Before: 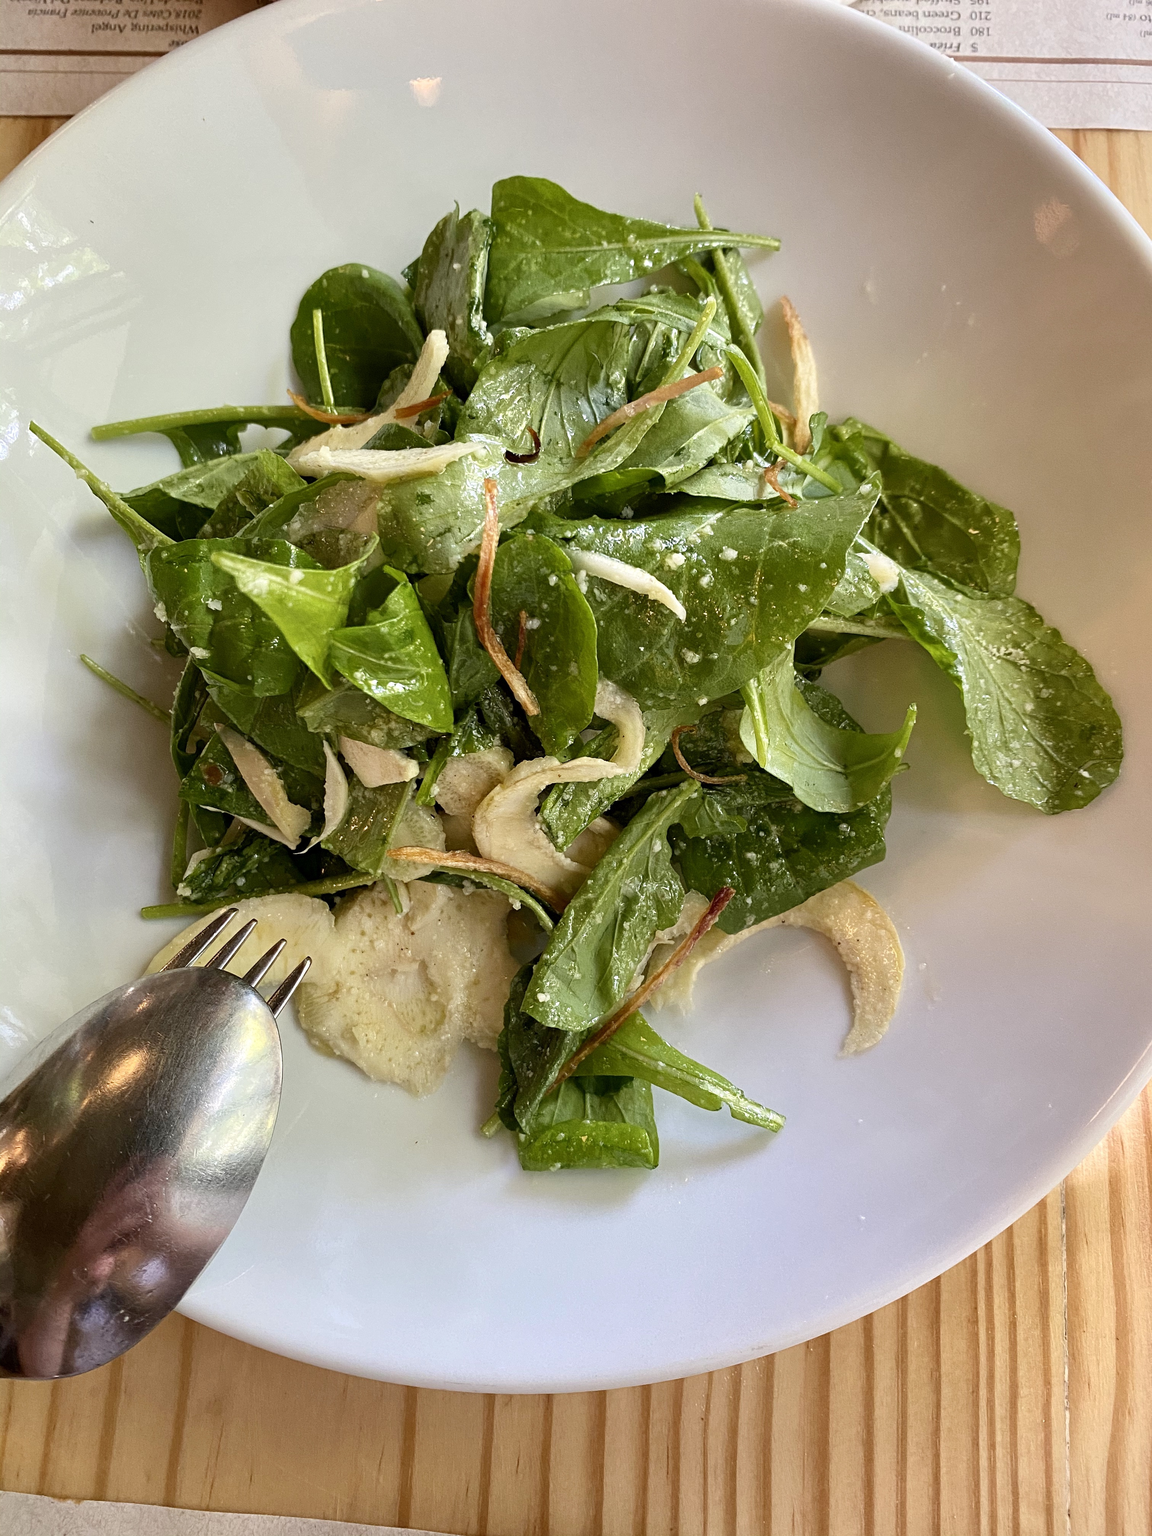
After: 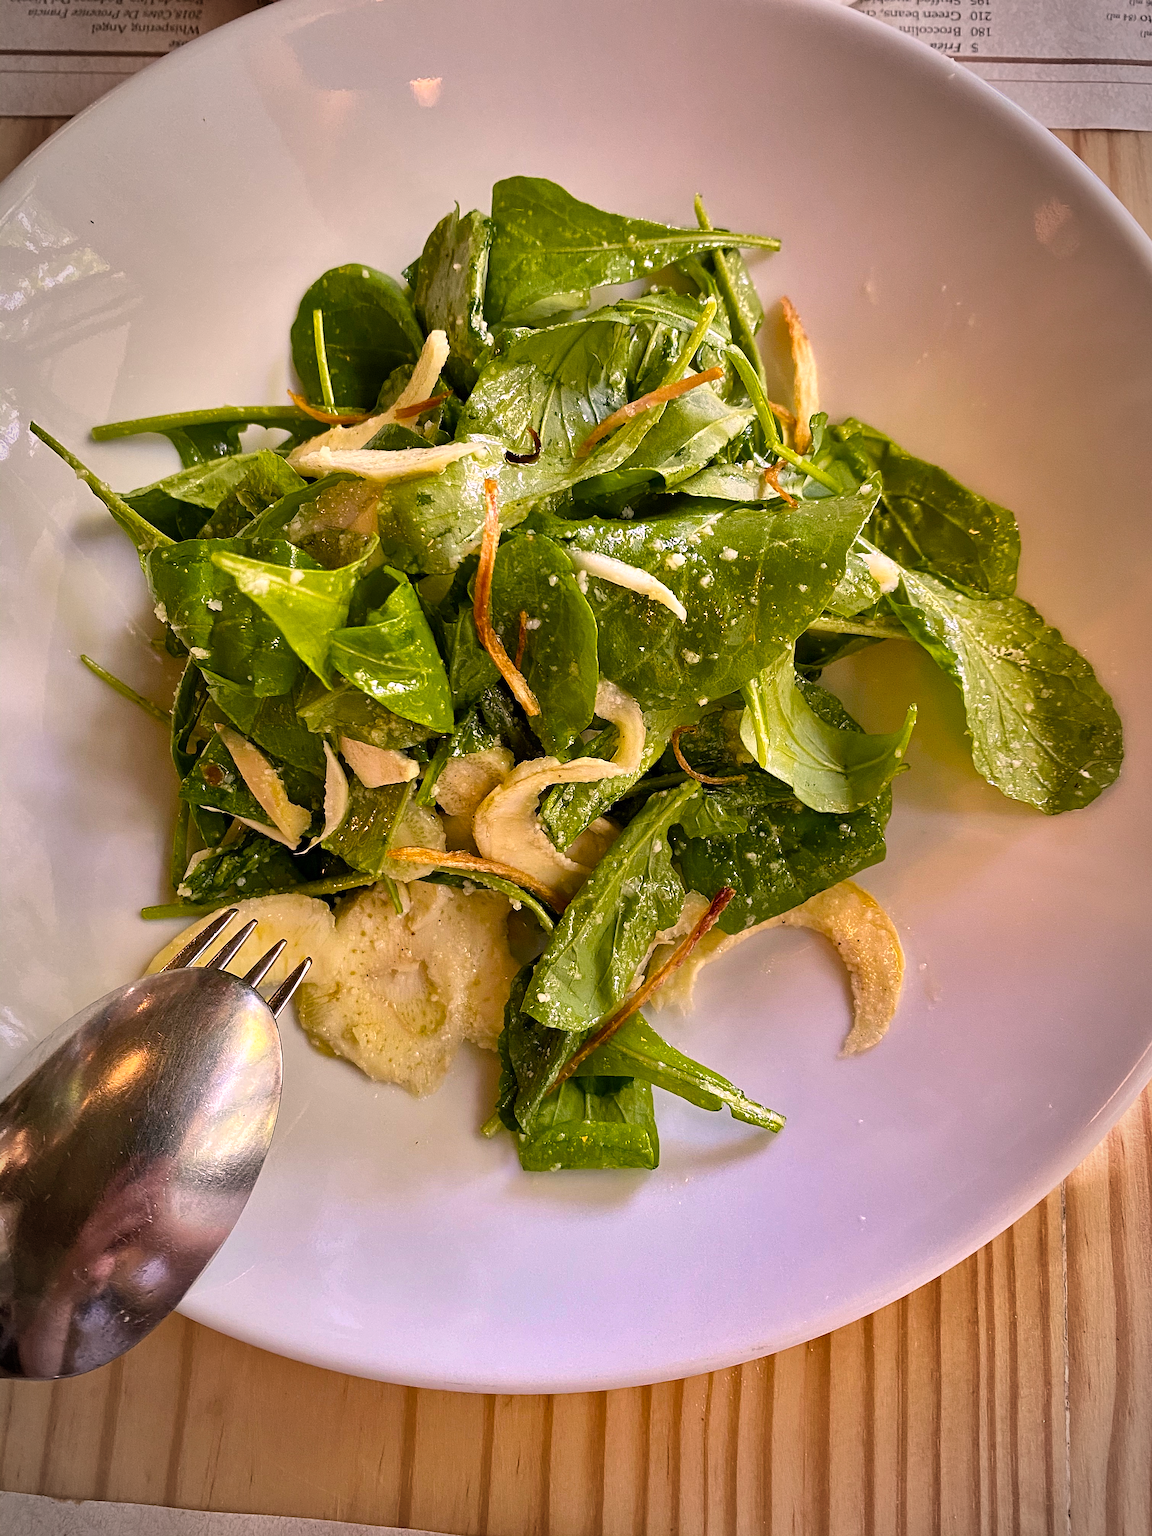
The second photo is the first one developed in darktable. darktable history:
shadows and highlights: soften with gaussian
color balance rgb: linear chroma grading › global chroma 15%, perceptual saturation grading › global saturation 30%
sharpen: radius 1.864, amount 0.398, threshold 1.271
color calibration: illuminant as shot in camera, x 0.358, y 0.373, temperature 4628.91 K
white balance: red 1.127, blue 0.943
vignetting: automatic ratio true
